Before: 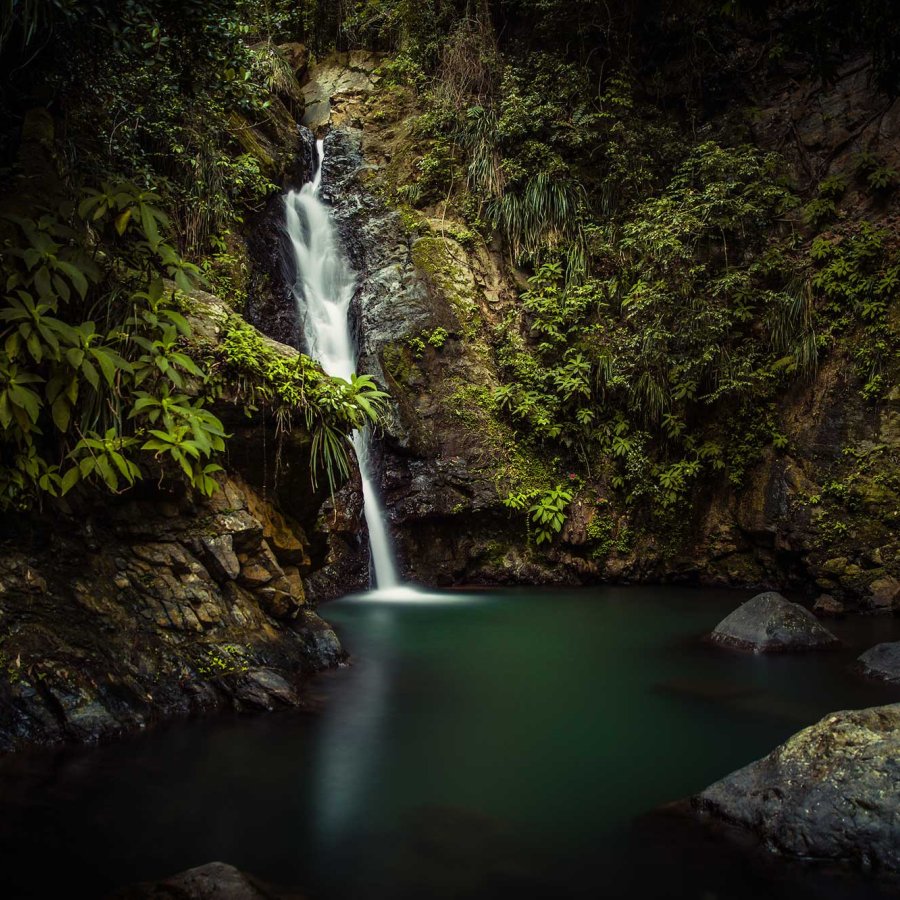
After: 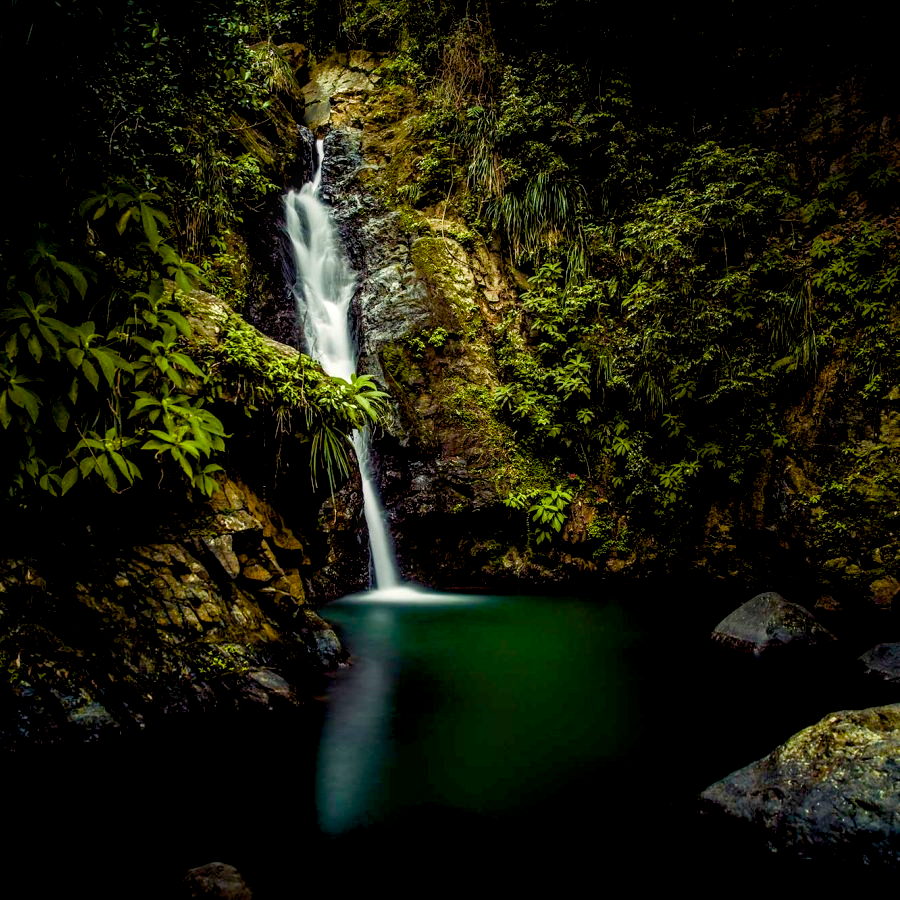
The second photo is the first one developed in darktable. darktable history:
local contrast: on, module defaults
sharpen: radius 2.883, amount 0.868, threshold 47.523
color balance rgb: shadows lift › luminance -9.41%, highlights gain › luminance 17.6%, global offset › luminance -1.45%, perceptual saturation grading › highlights -17.77%, perceptual saturation grading › mid-tones 33.1%, perceptual saturation grading › shadows 50.52%, global vibrance 24.22%
